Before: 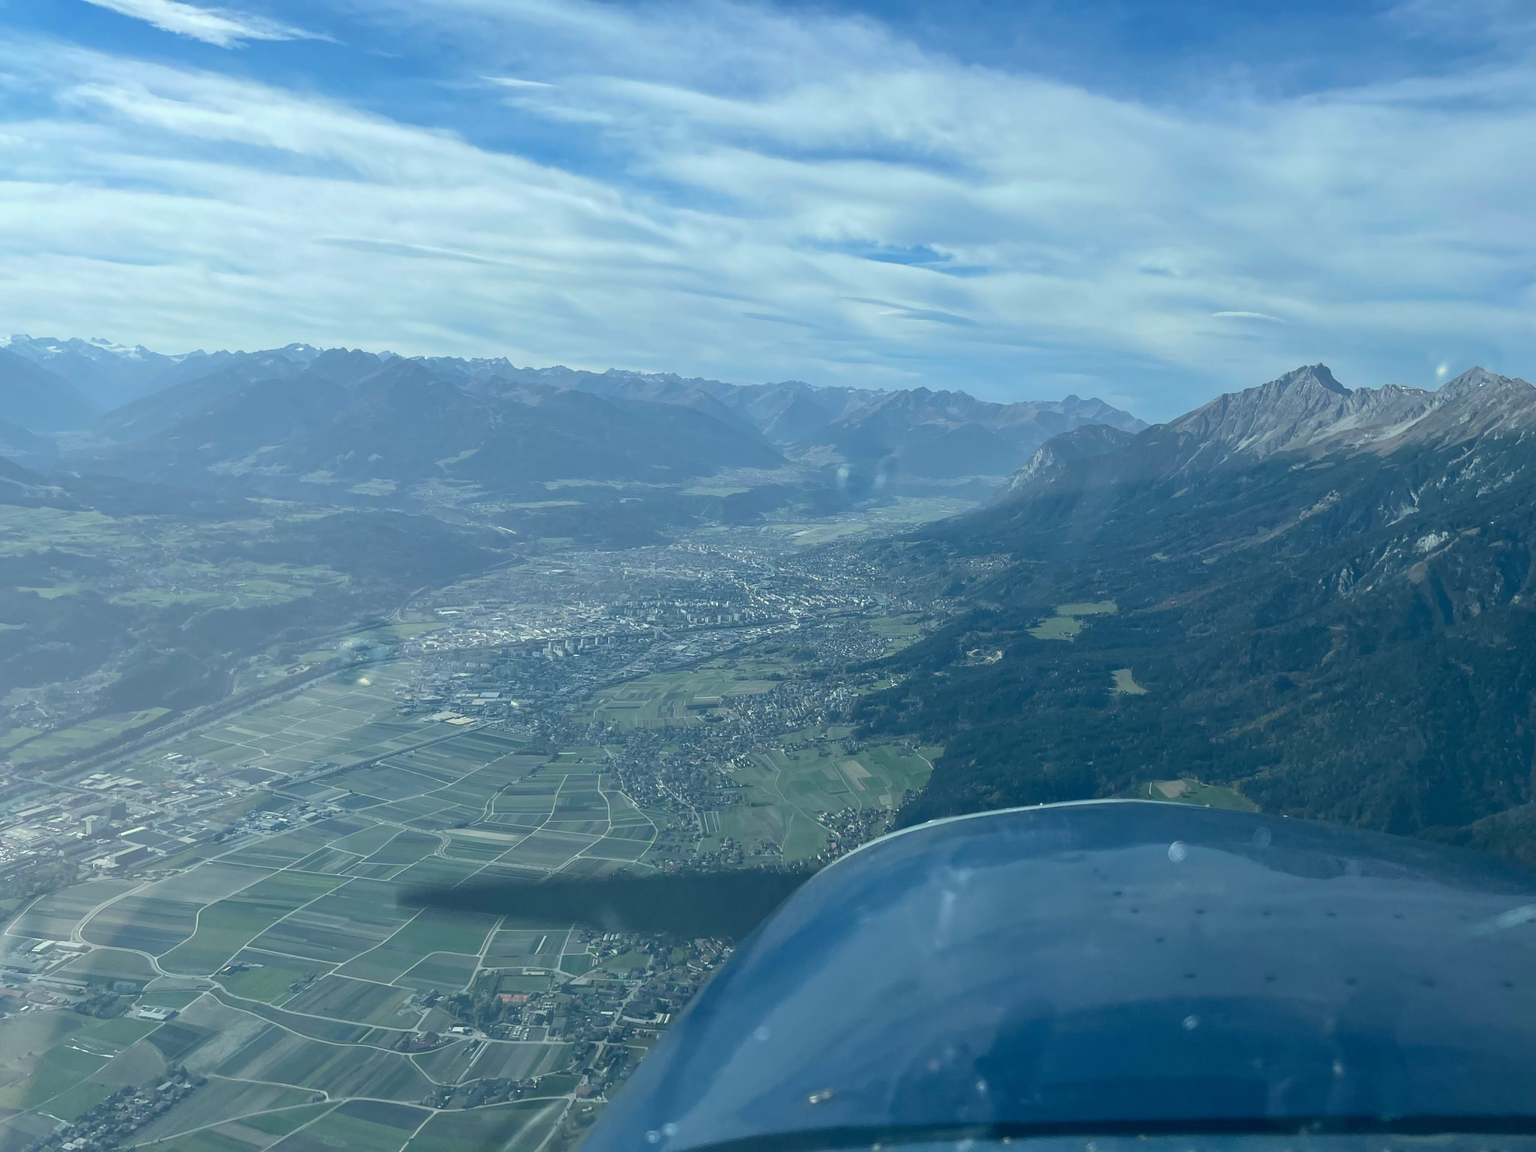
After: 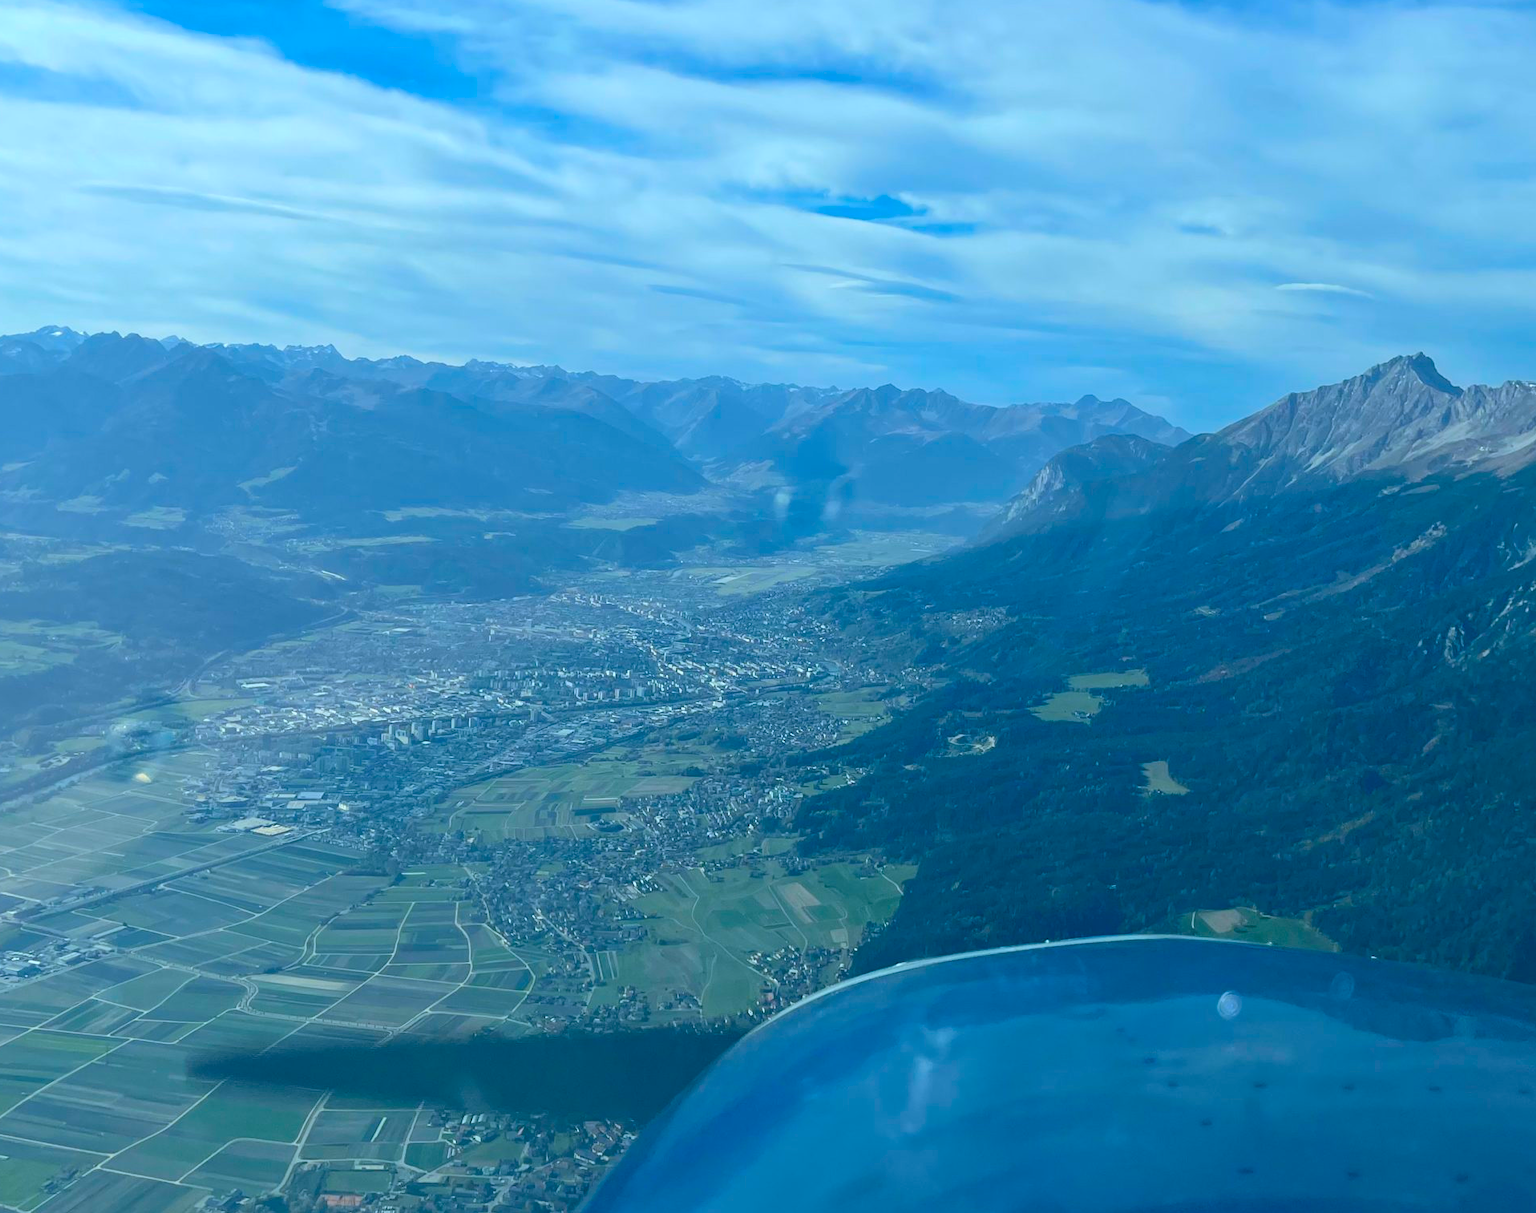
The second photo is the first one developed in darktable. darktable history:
white balance: red 0.967, blue 1.049
color balance rgb: linear chroma grading › global chroma 15%, perceptual saturation grading › global saturation 30%
crop: left 16.768%, top 8.653%, right 8.362%, bottom 12.485%
